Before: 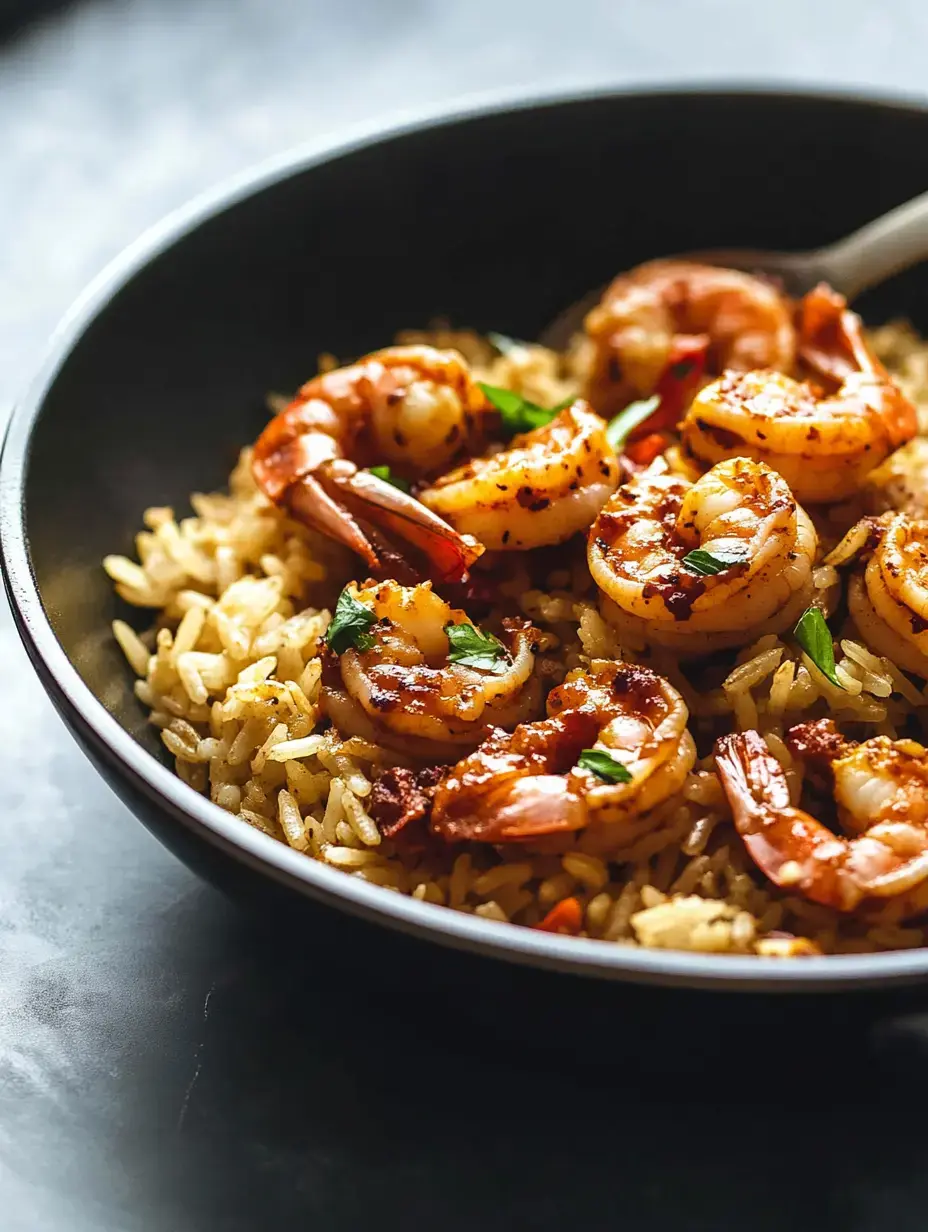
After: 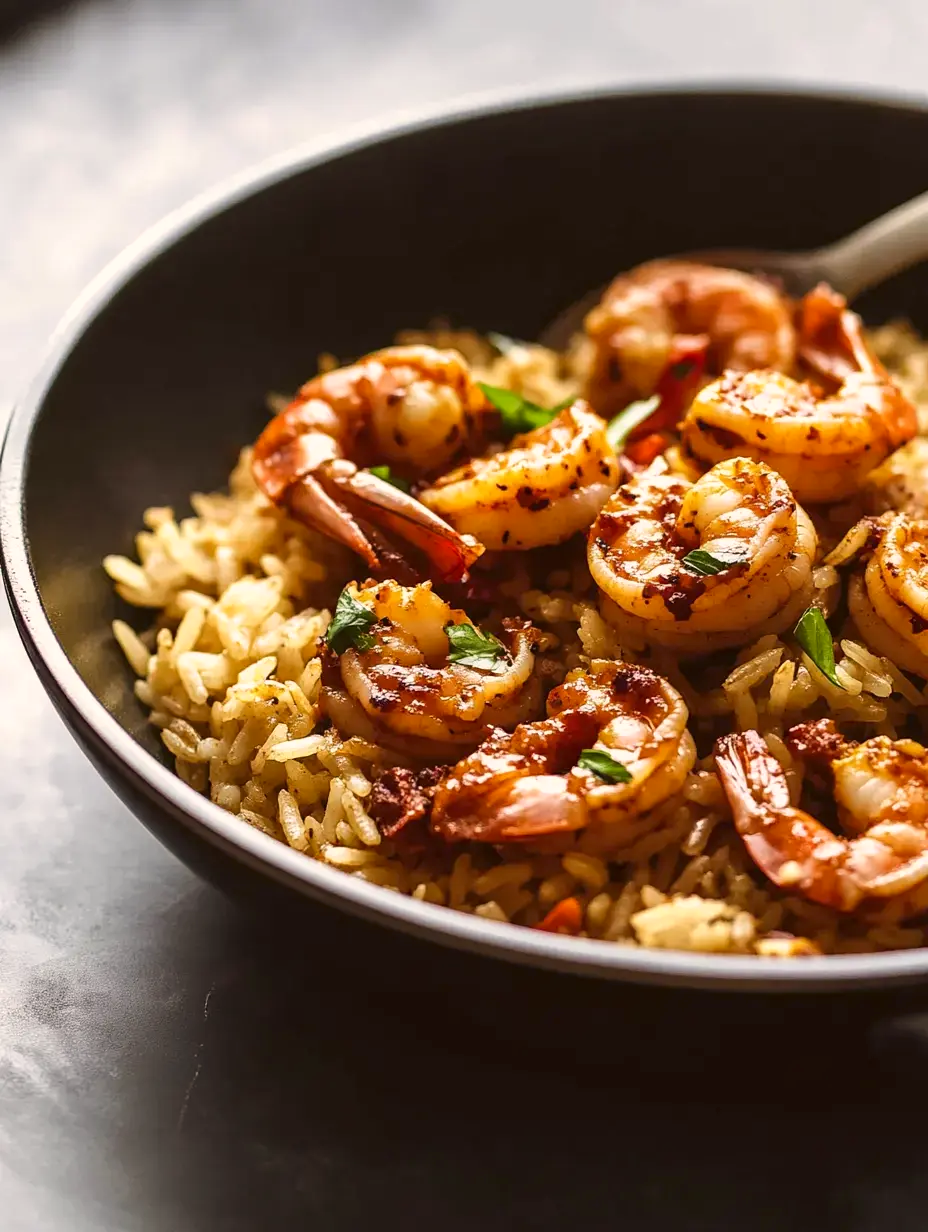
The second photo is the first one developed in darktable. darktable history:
color correction: highlights a* 6.35, highlights b* 7.98, shadows a* 5.38, shadows b* 7.53, saturation 0.922
